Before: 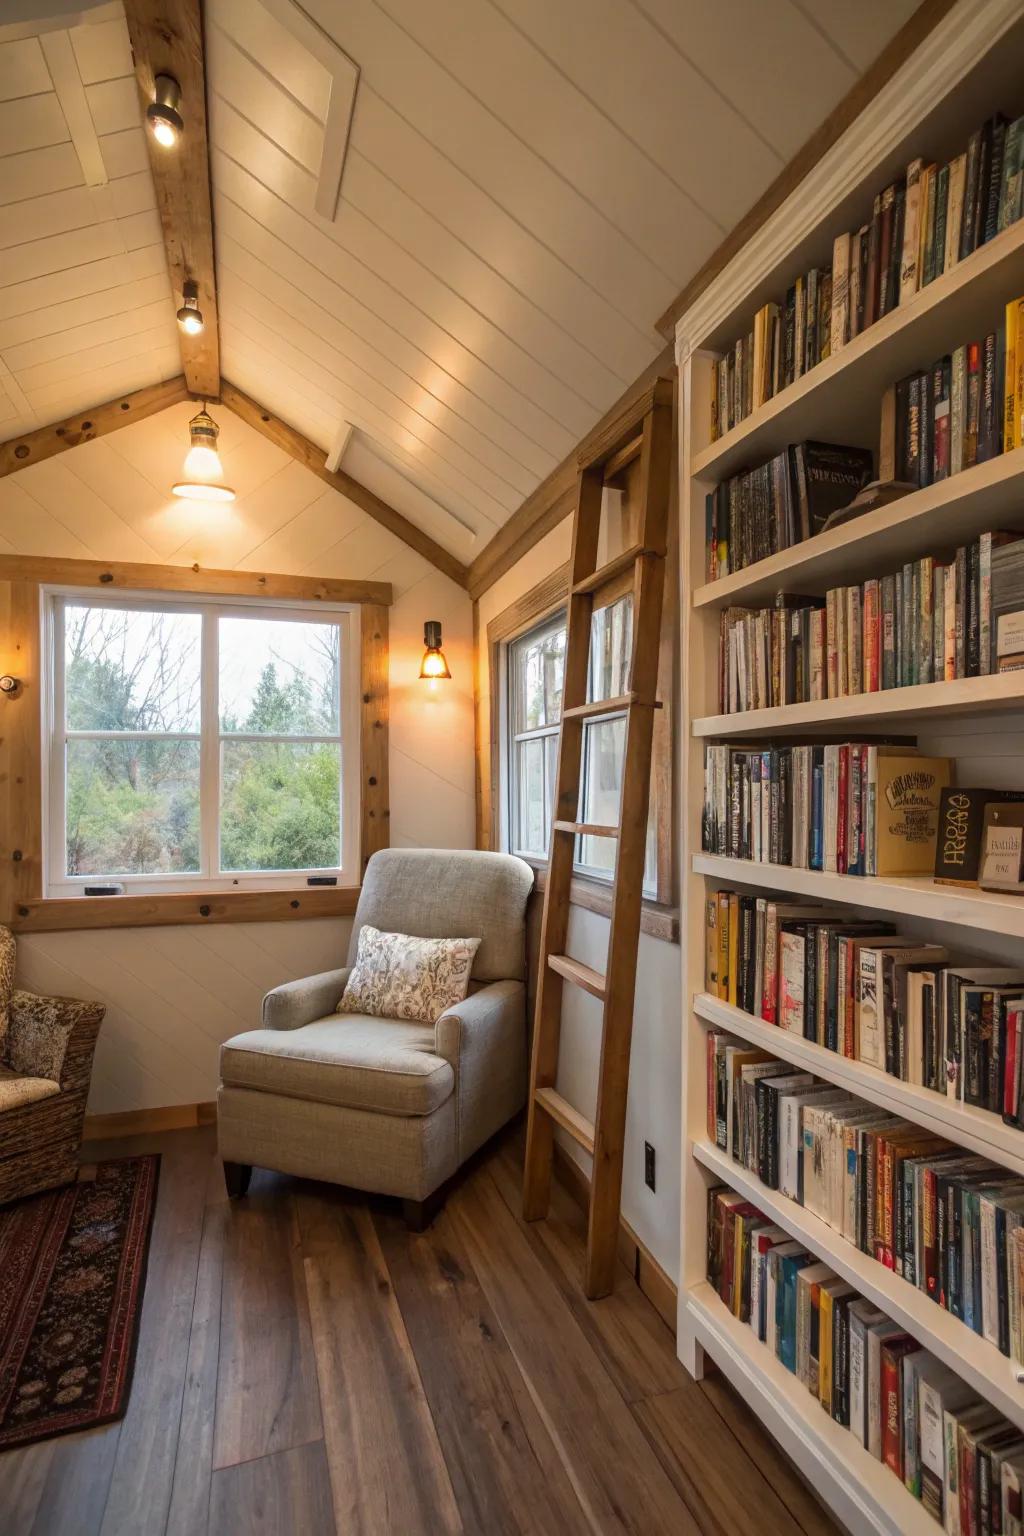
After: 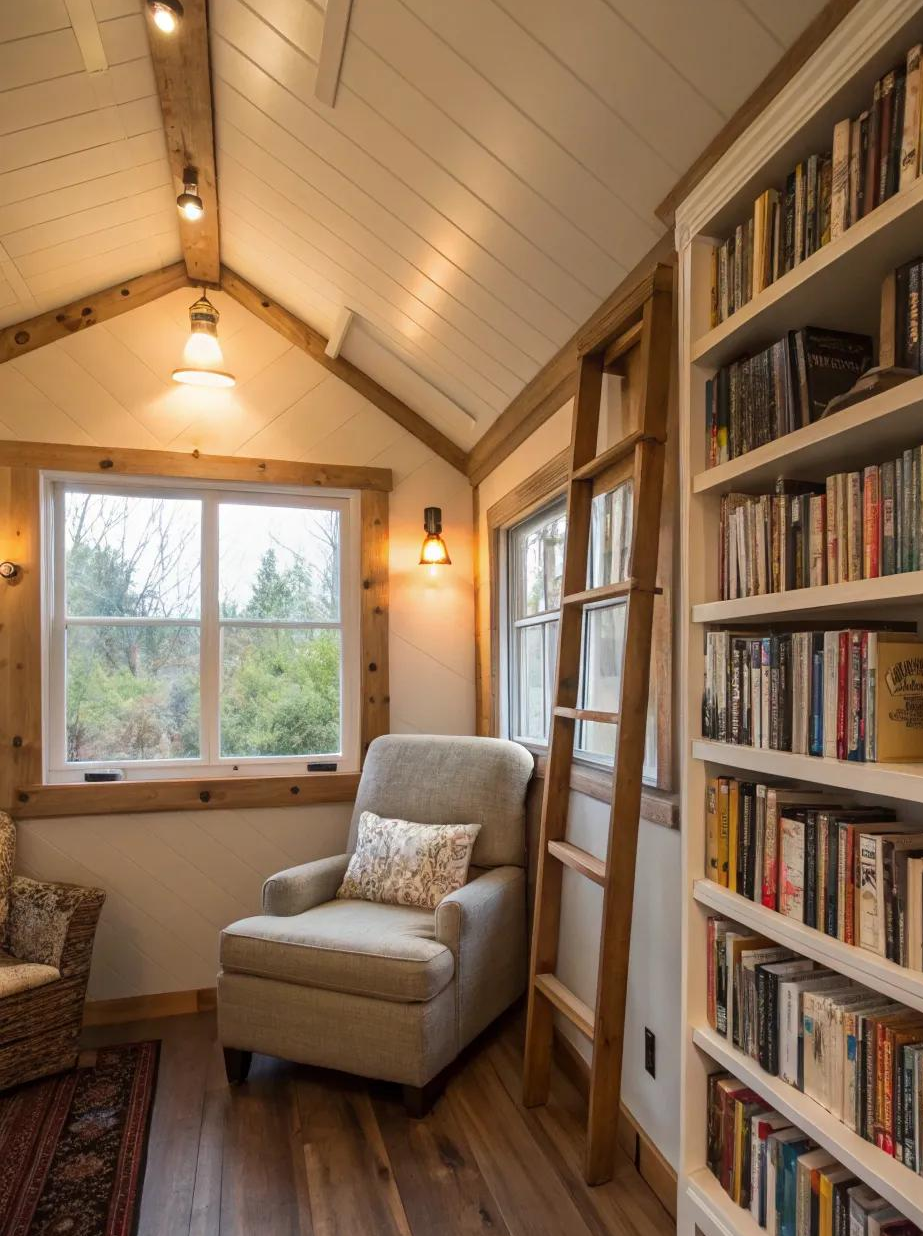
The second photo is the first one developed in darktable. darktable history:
crop: top 7.476%, right 9.794%, bottom 12.042%
